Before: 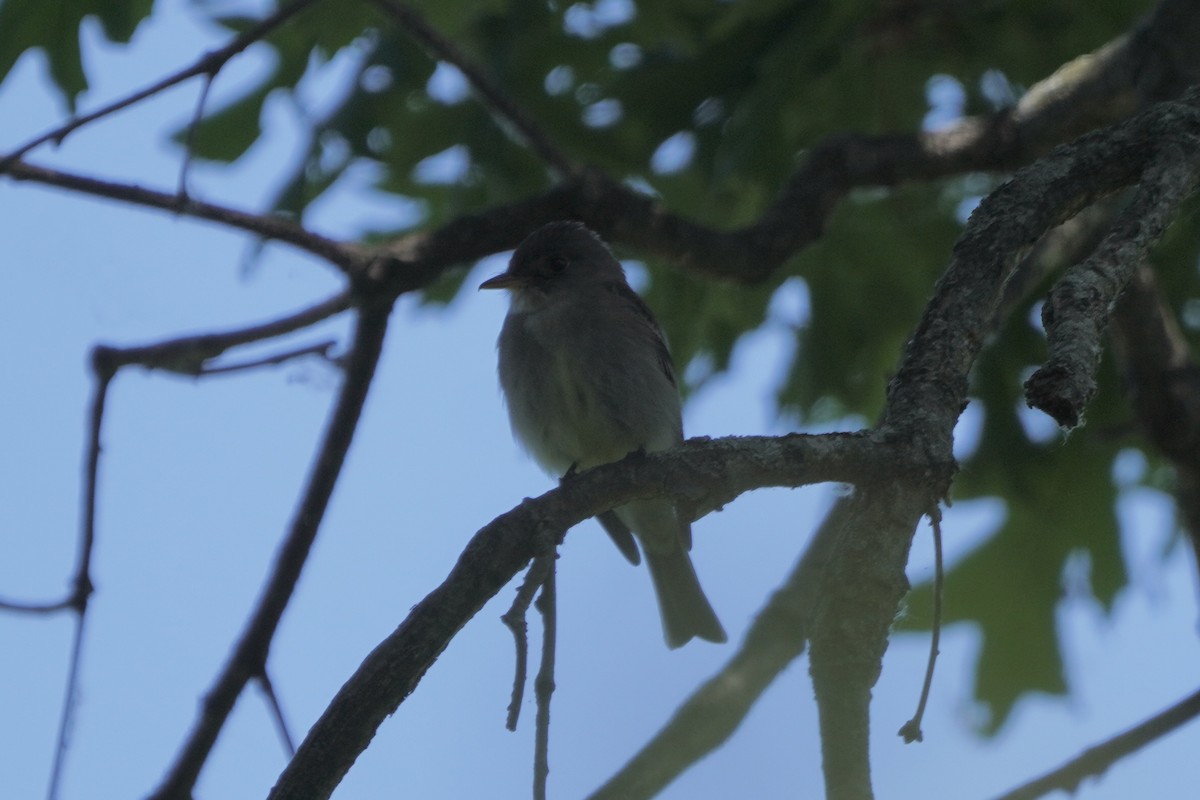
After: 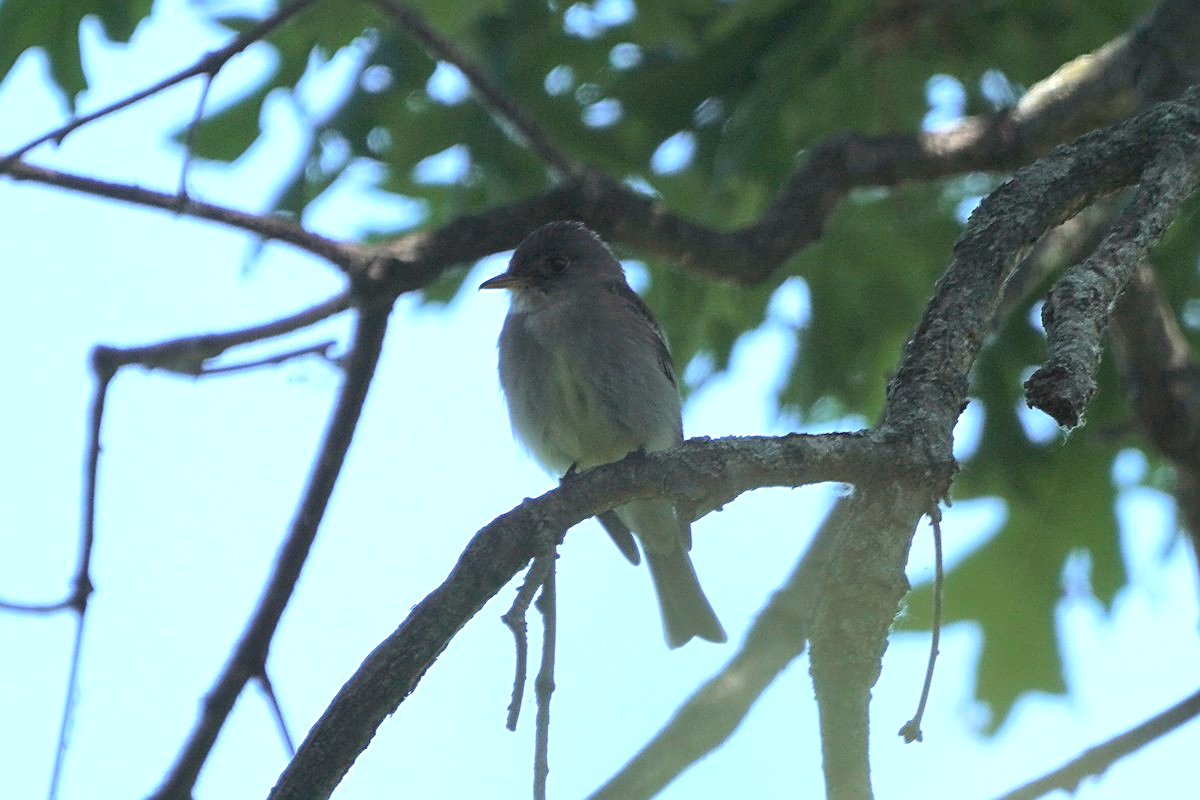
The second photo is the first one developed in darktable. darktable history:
sharpen: amount 0.499
exposure: black level correction 0, exposure 1.468 EV, compensate exposure bias true, compensate highlight preservation false
